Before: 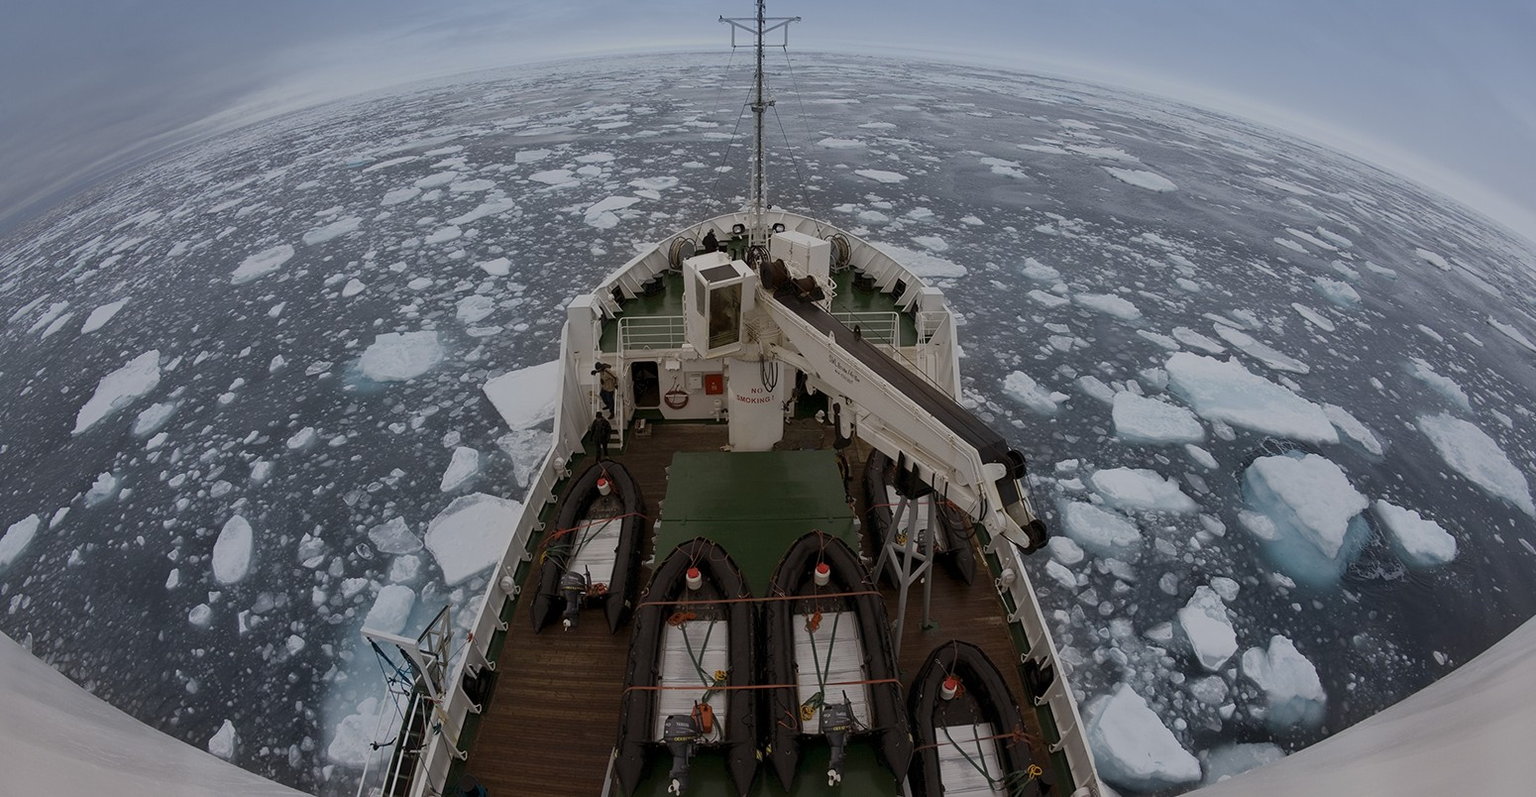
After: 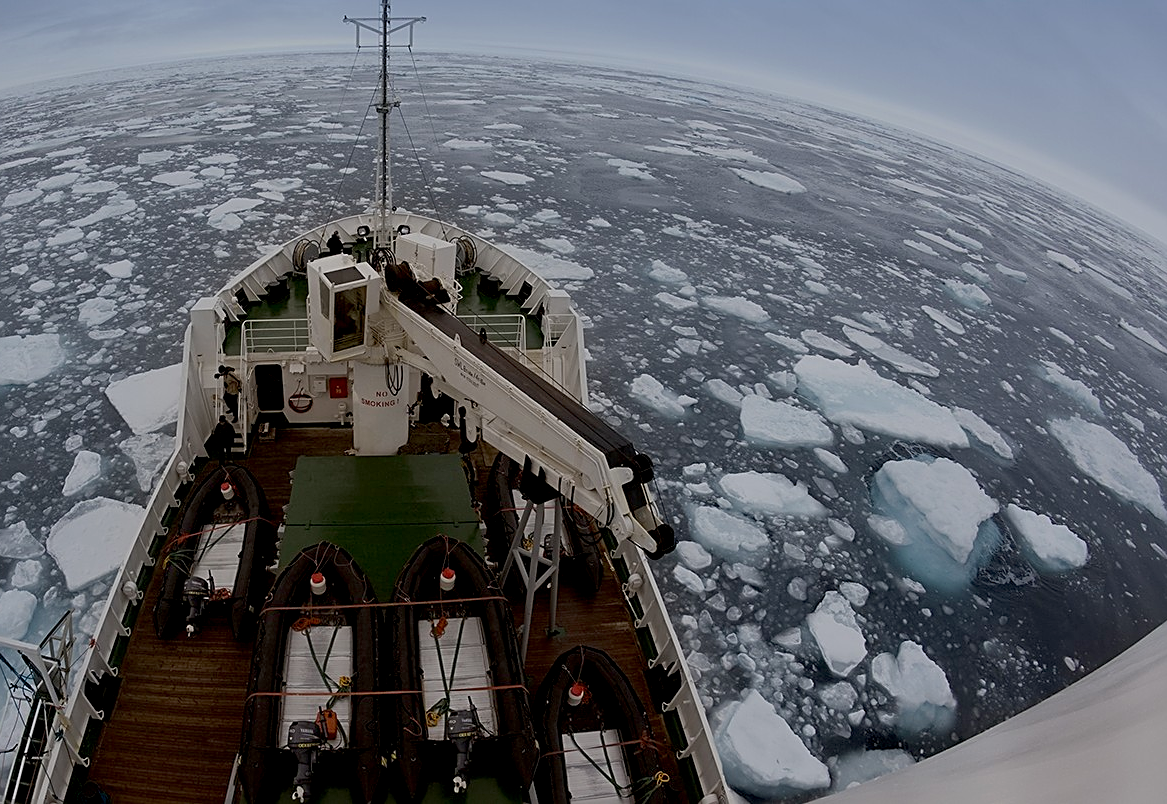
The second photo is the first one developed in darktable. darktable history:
exposure: black level correction 0.011, compensate highlight preservation false
sharpen: on, module defaults
crop and rotate: left 24.667%
